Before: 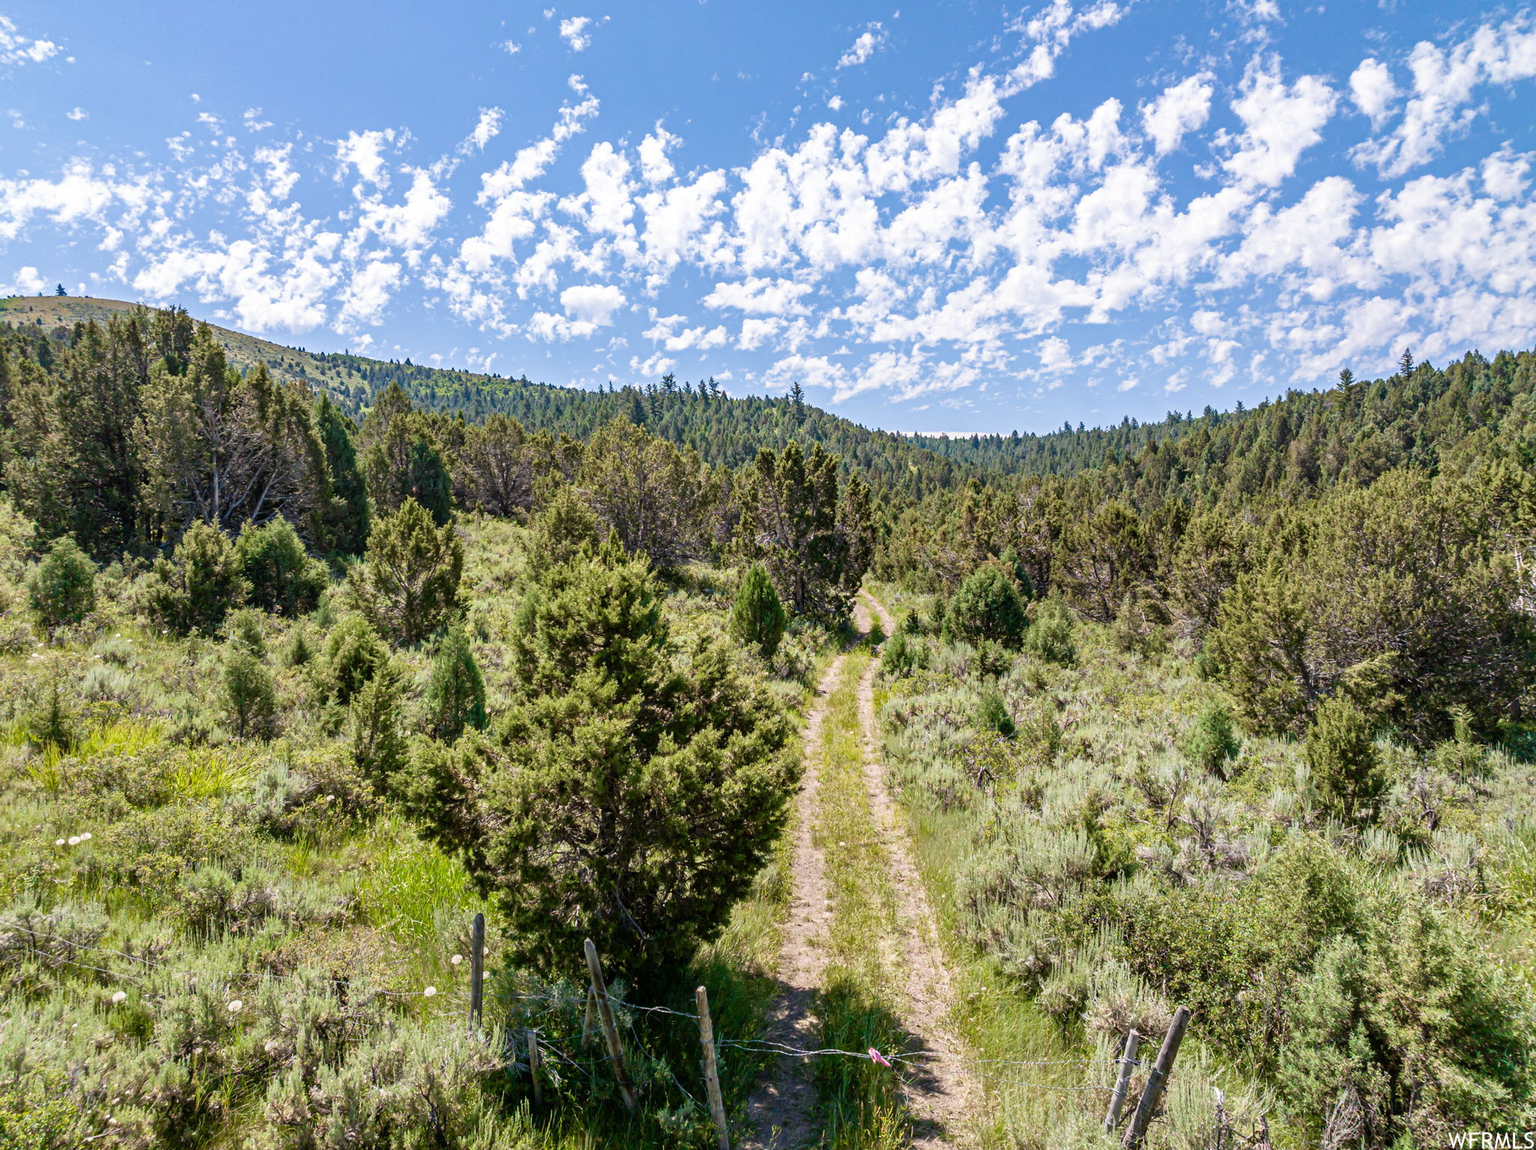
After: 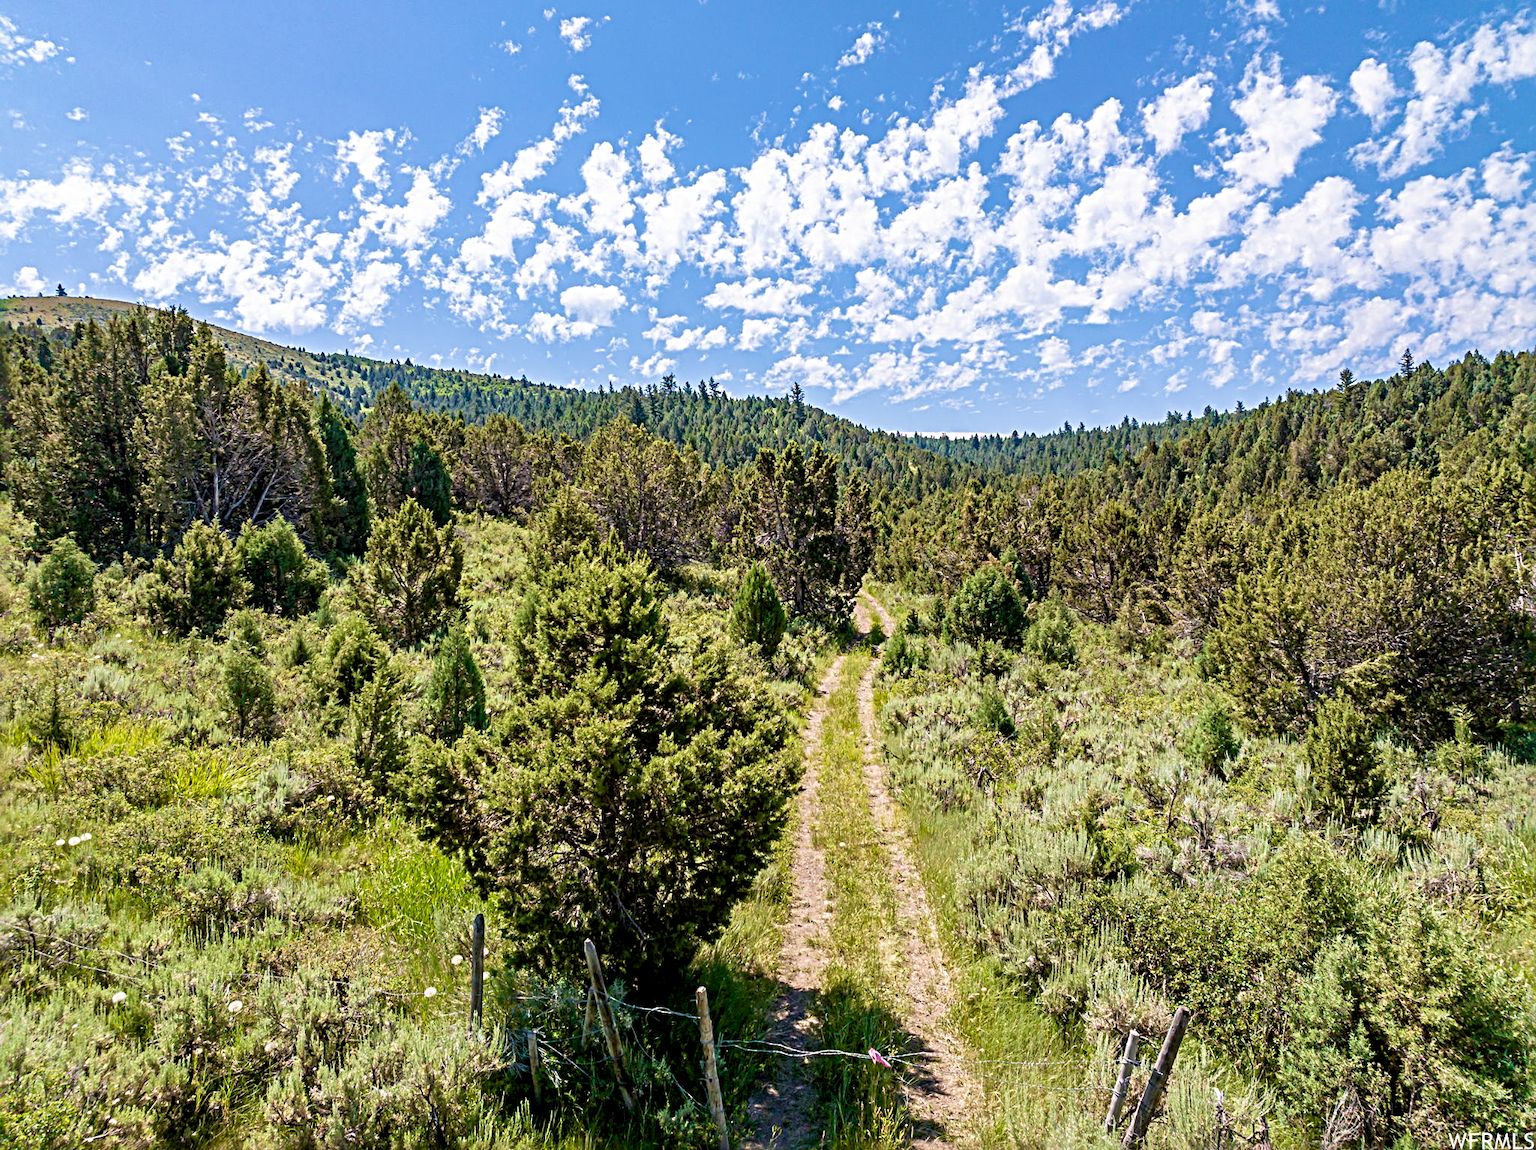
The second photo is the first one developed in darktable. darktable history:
color balance rgb: global offset › luminance -0.469%, perceptual saturation grading › global saturation 0.718%, global vibrance 16.121%, saturation formula JzAzBz (2021)
sharpen: radius 4.855
velvia: on, module defaults
